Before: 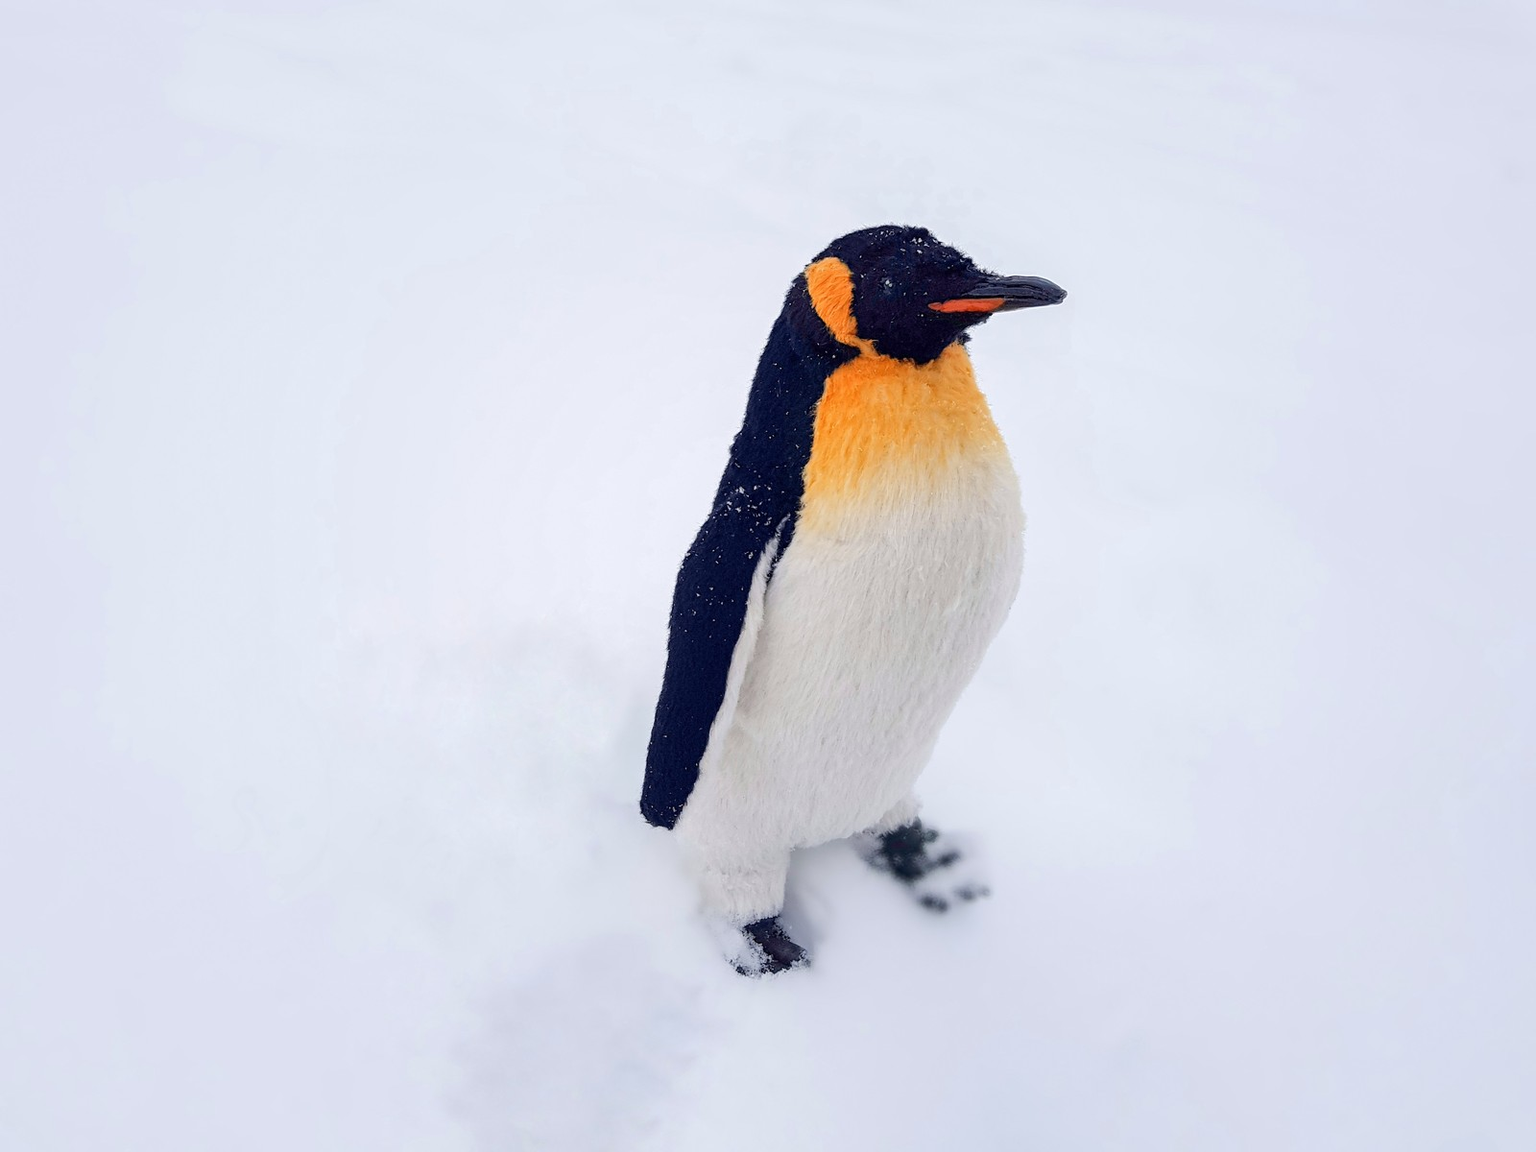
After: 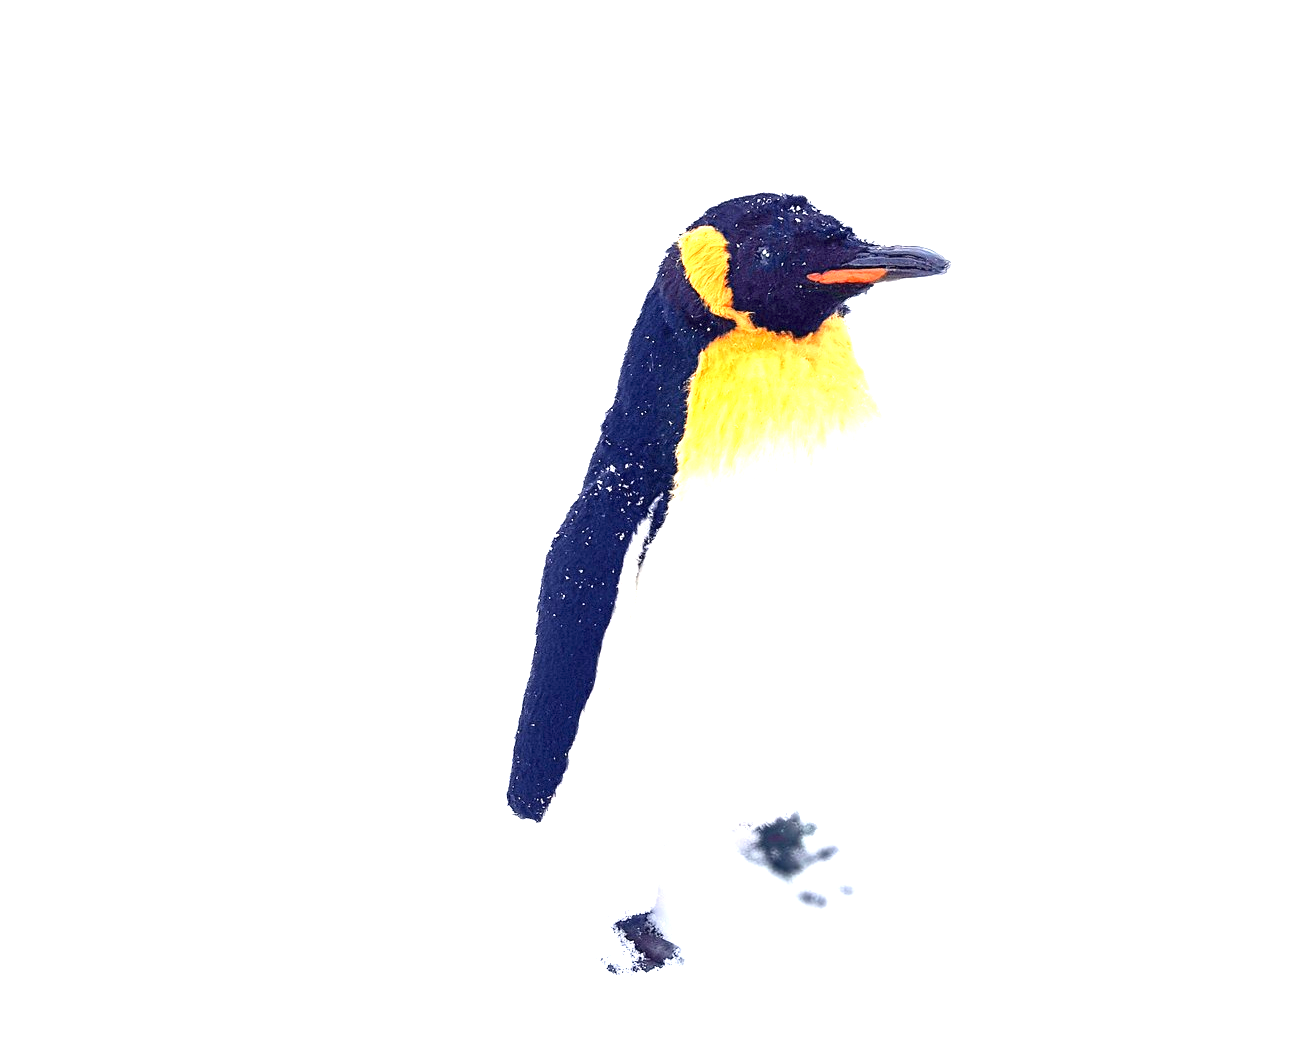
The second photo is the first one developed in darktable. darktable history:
crop: left 10.011%, top 3.546%, right 9.167%, bottom 9.272%
exposure: black level correction 0, exposure 1.905 EV, compensate highlight preservation false
color correction: highlights b* 2.92
